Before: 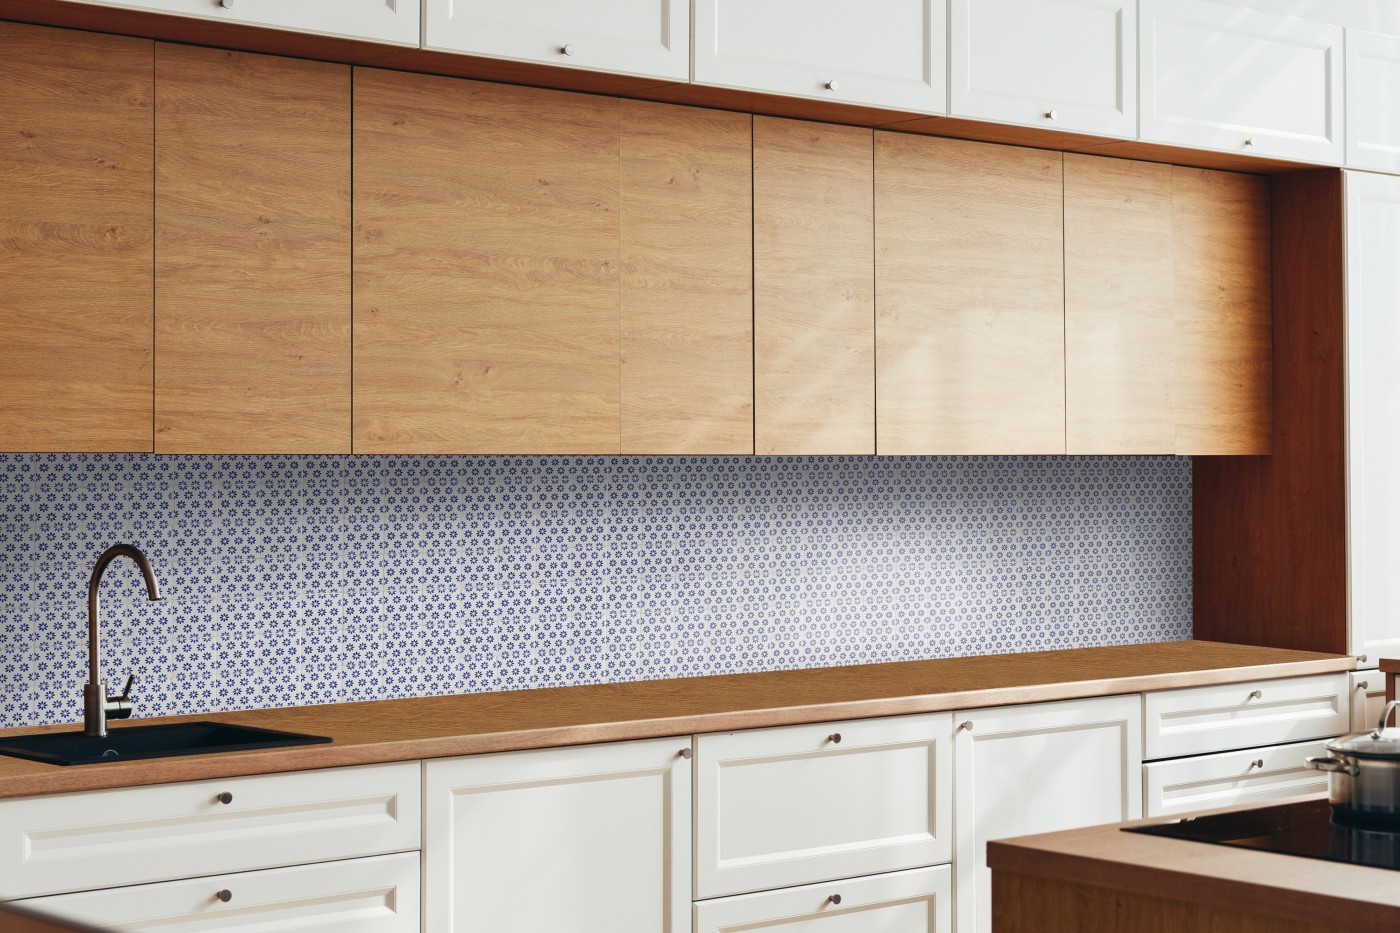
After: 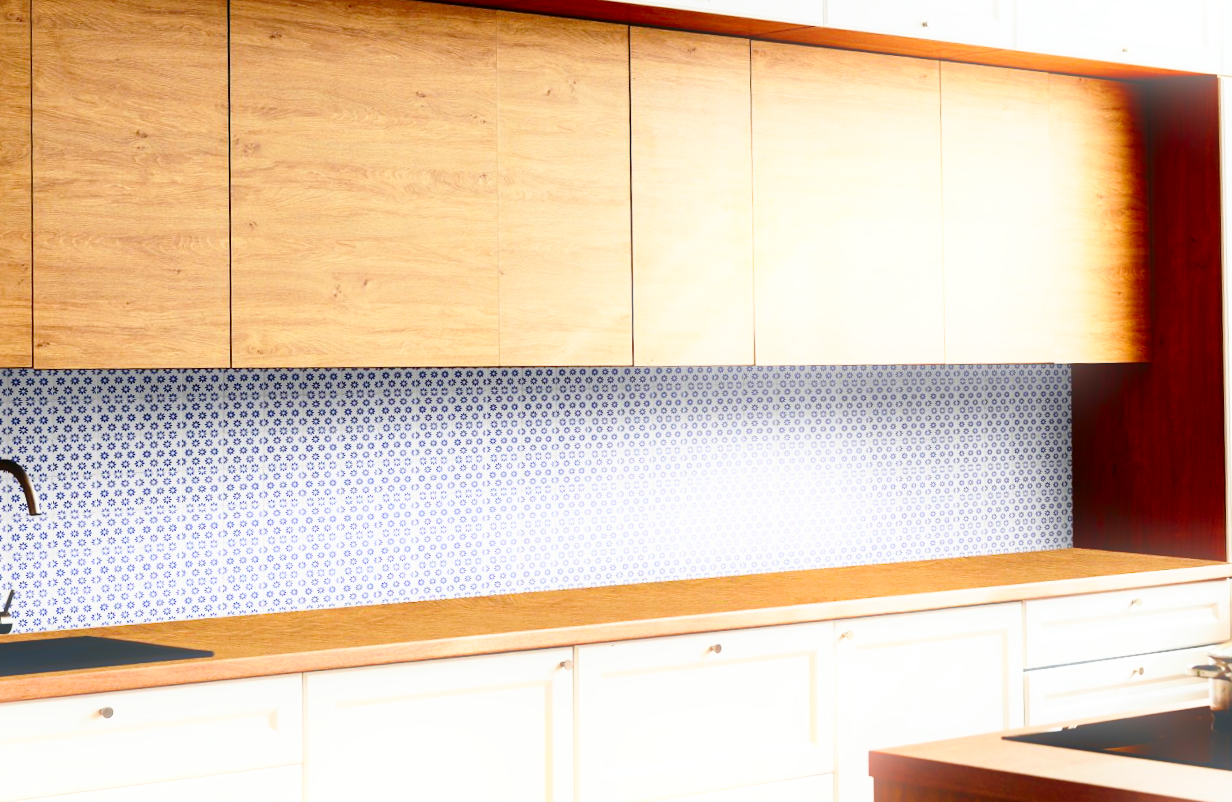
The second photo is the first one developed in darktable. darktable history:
base curve: curves: ch0 [(0, 0) (0.028, 0.03) (0.121, 0.232) (0.46, 0.748) (0.859, 0.968) (1, 1)], preserve colors none
tone equalizer: on, module defaults
crop and rotate: angle 1.96°, left 5.673%, top 5.673%
exposure: black level correction 0.001, compensate highlight preservation false
contrast brightness saturation: contrast 0.21, brightness -0.11, saturation 0.21
rotate and perspective: rotation 1.57°, crop left 0.018, crop right 0.982, crop top 0.039, crop bottom 0.961
bloom: size 9%, threshold 100%, strength 7%
